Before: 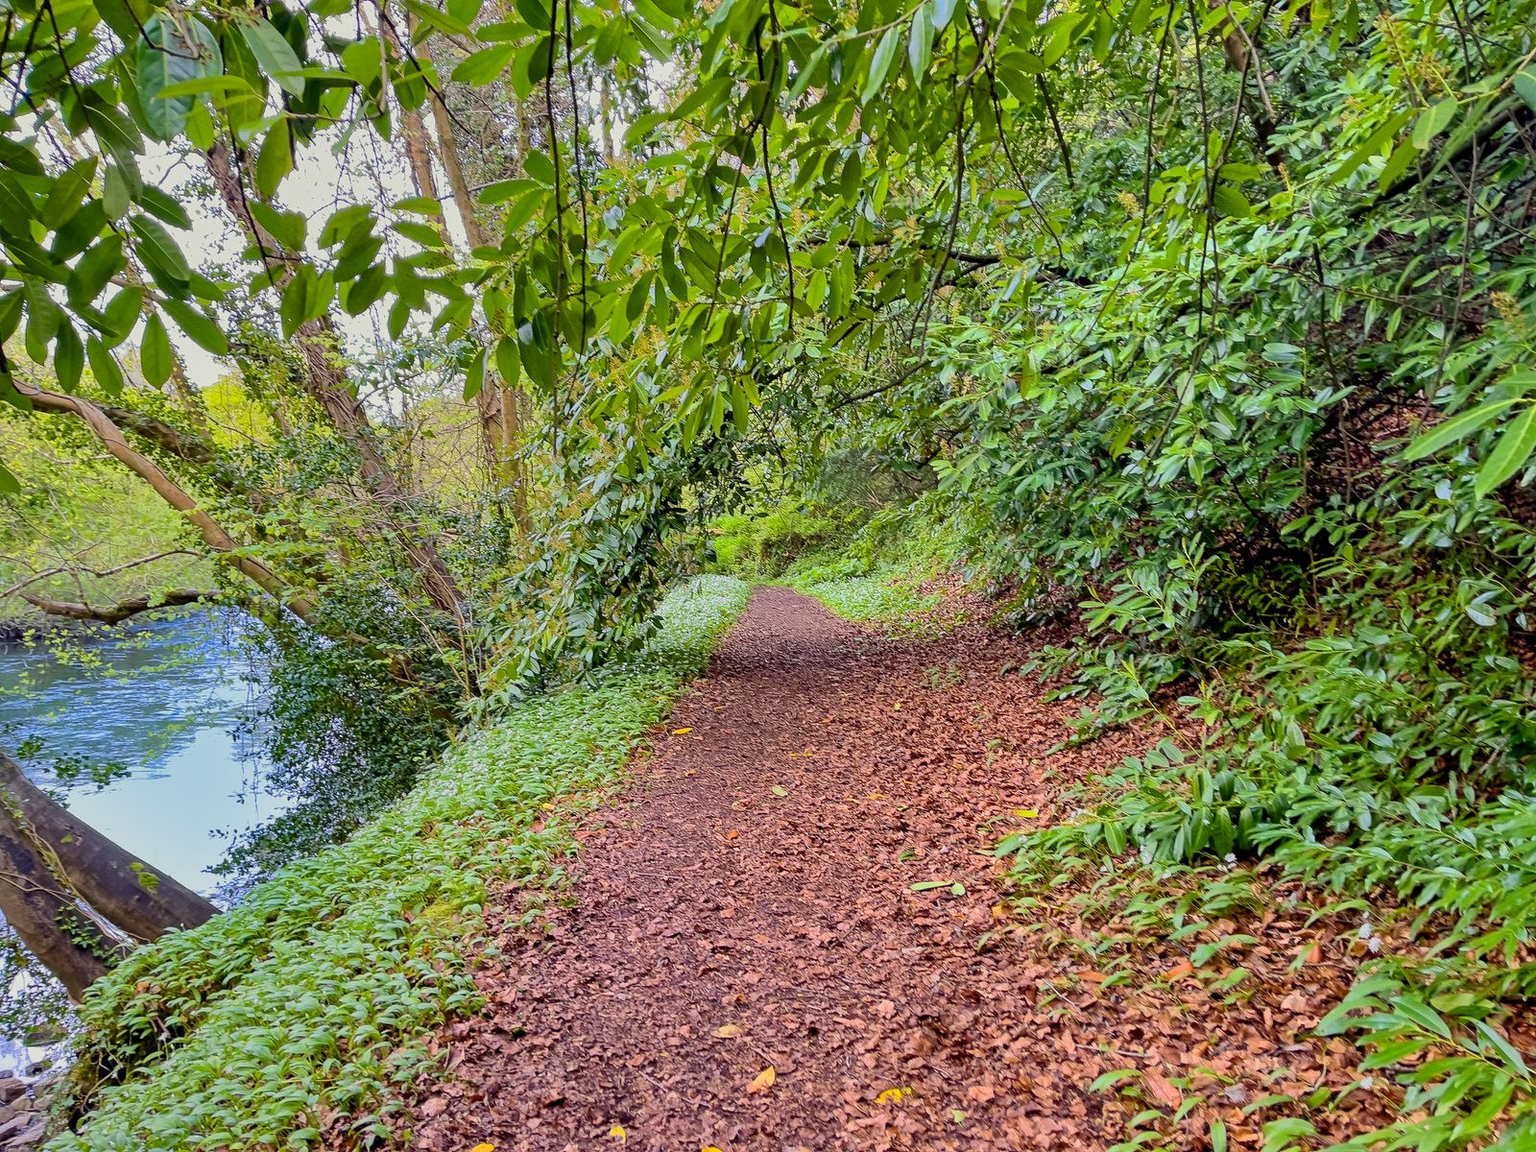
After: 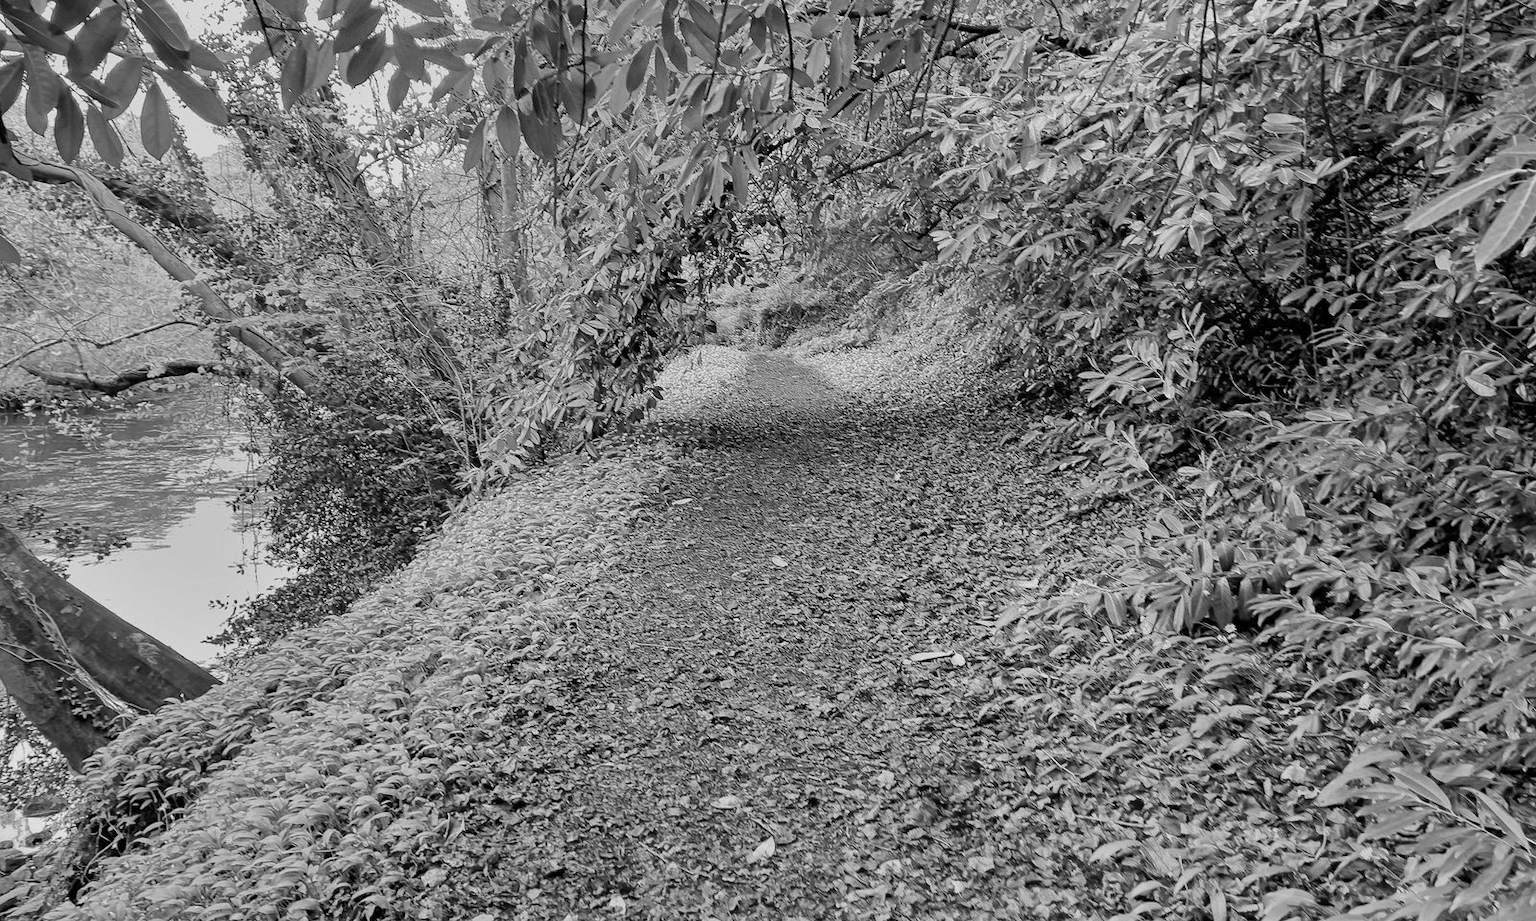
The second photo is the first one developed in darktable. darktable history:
monochrome: a -4.13, b 5.16, size 1
crop and rotate: top 19.998%
white balance: red 1, blue 1
